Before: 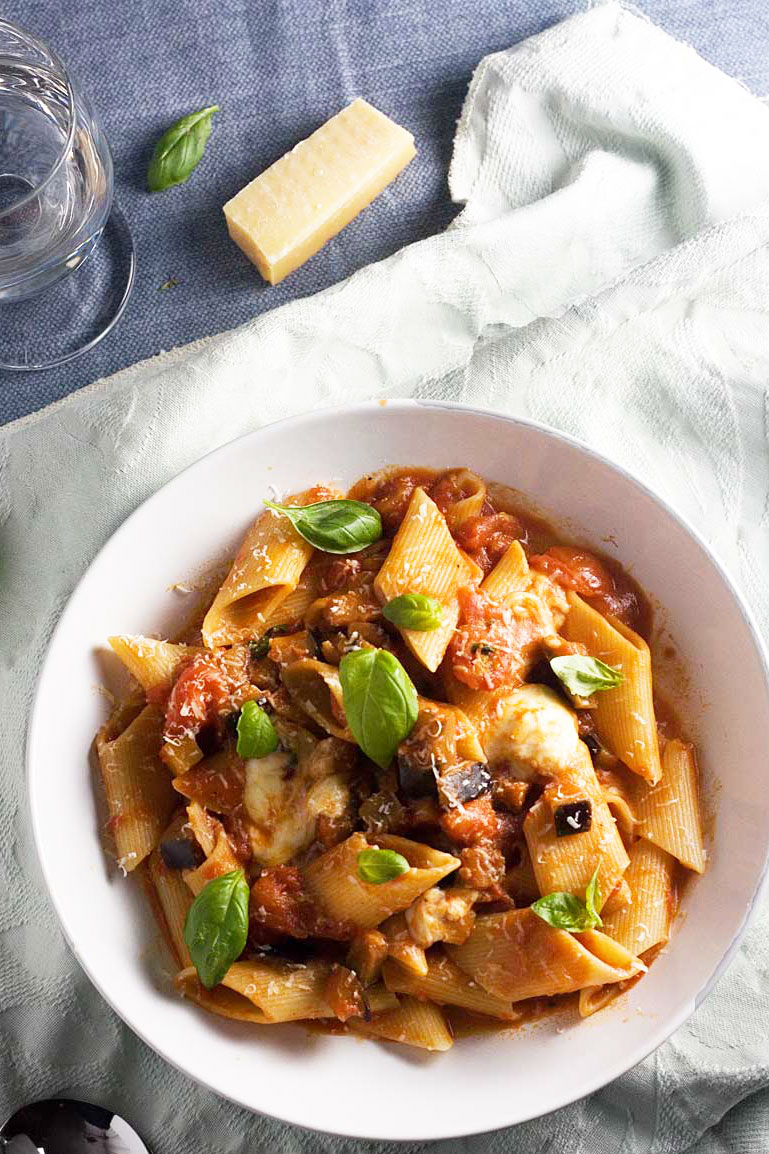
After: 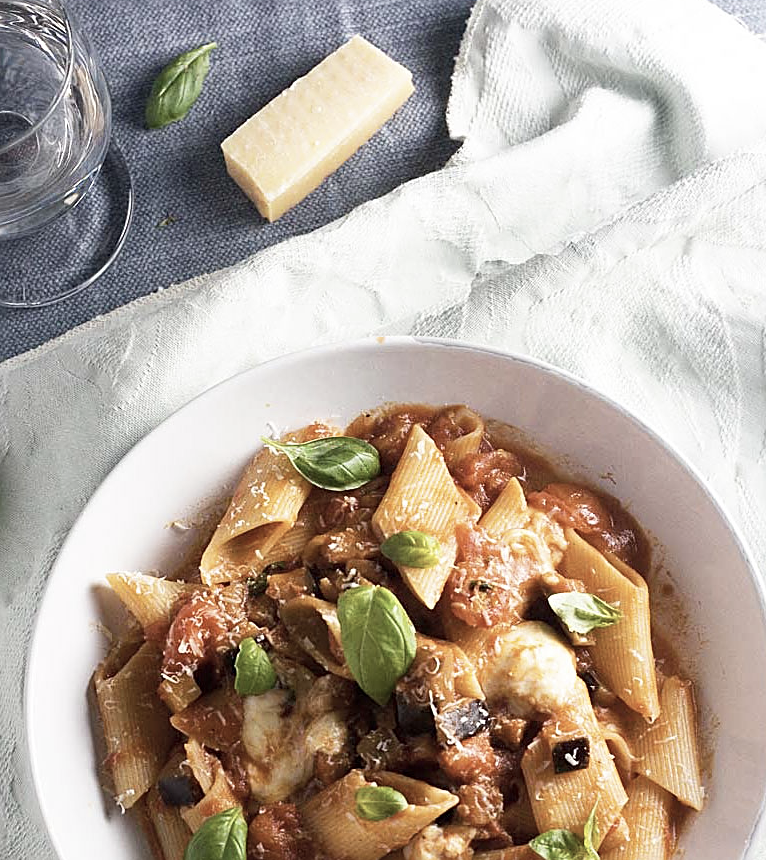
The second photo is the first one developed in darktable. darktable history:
crop: left 0.344%, top 5.536%, bottom 19.893%
contrast brightness saturation: contrast 0.097, saturation -0.359
sharpen: on, module defaults
shadows and highlights: shadows 25.23, highlights -23.88
